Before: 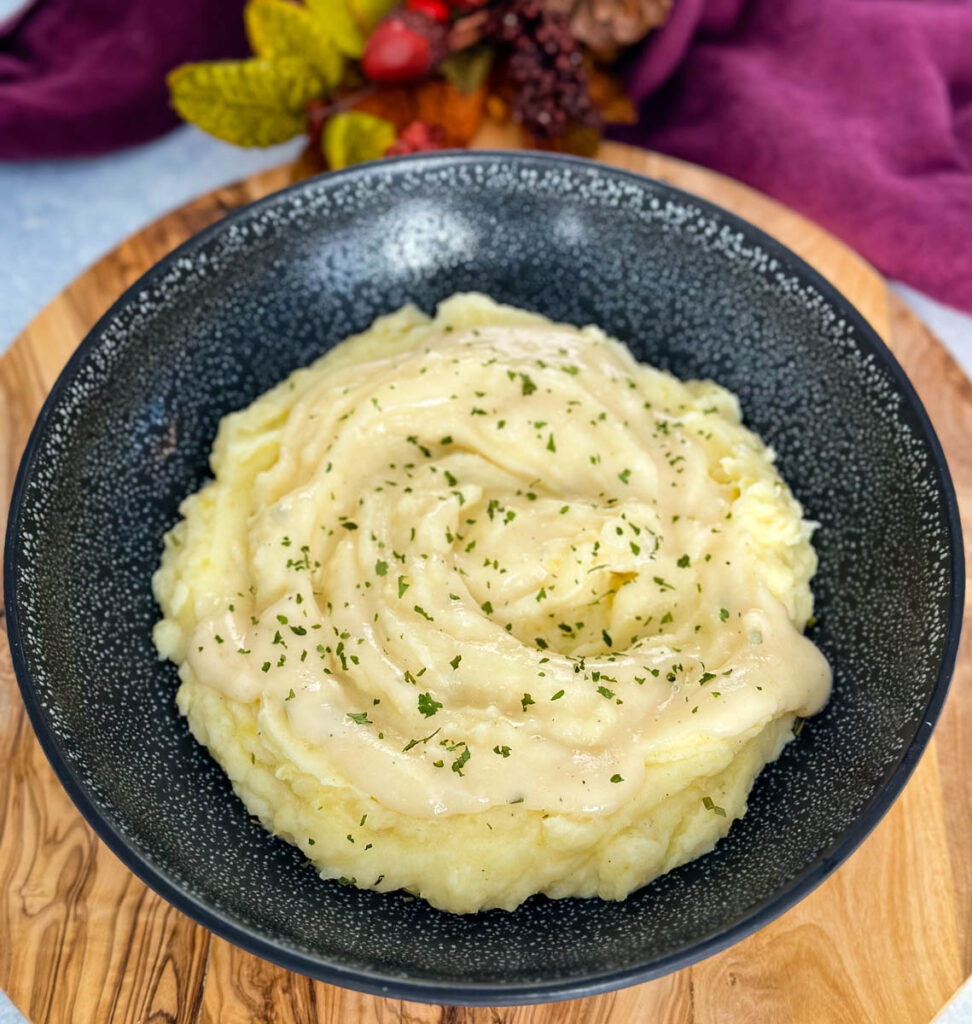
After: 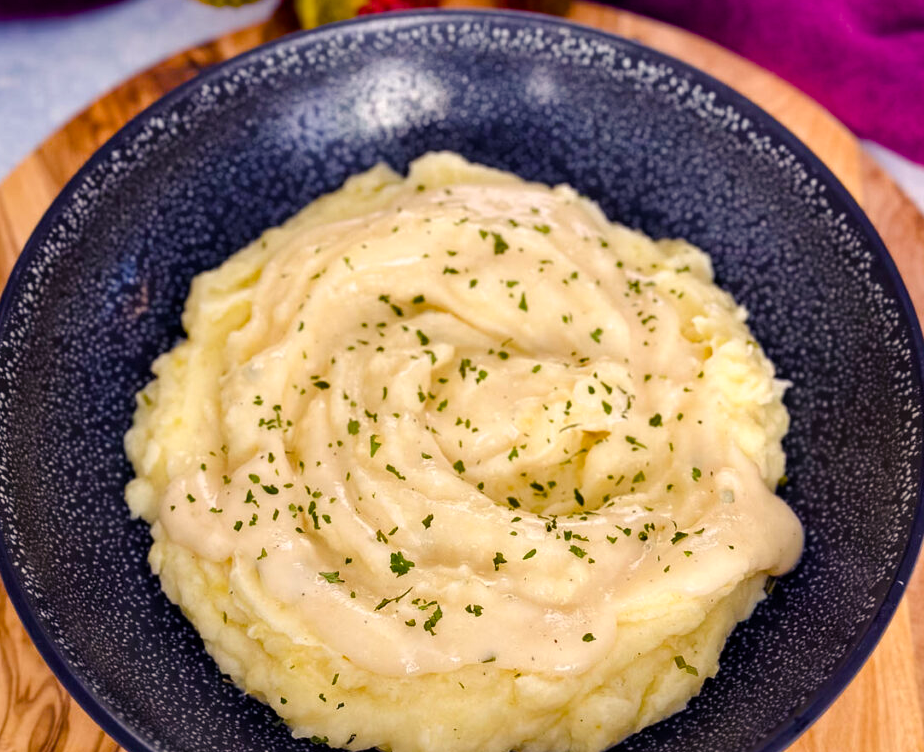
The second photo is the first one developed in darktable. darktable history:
color balance rgb: shadows lift › luminance -21.951%, shadows lift › chroma 6.699%, shadows lift › hue 268.22°, power › luminance -7.677%, power › chroma 1.317%, power › hue 330.43°, highlights gain › chroma 2.358%, highlights gain › hue 38.11°, perceptual saturation grading › global saturation 23.344%, perceptual saturation grading › highlights -24.543%, perceptual saturation grading › mid-tones 24.431%, perceptual saturation grading › shadows 40.905%
crop and rotate: left 2.975%, top 13.786%, right 1.932%, bottom 12.74%
